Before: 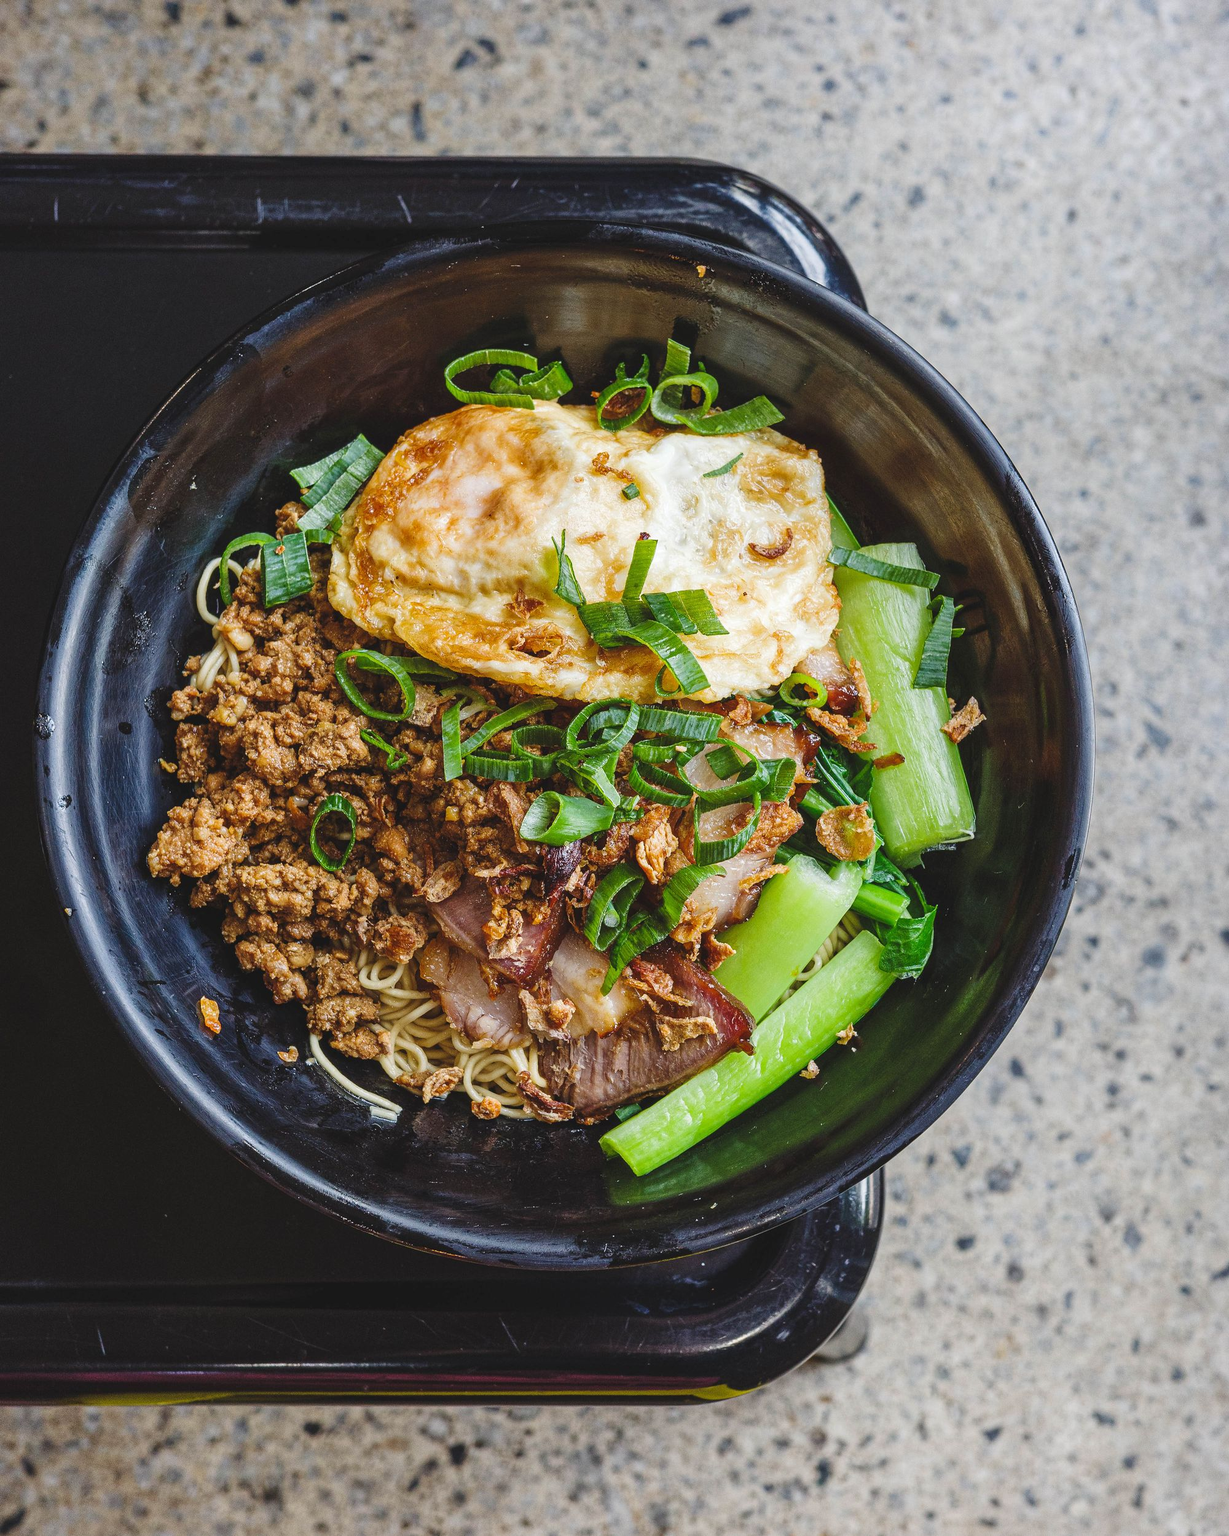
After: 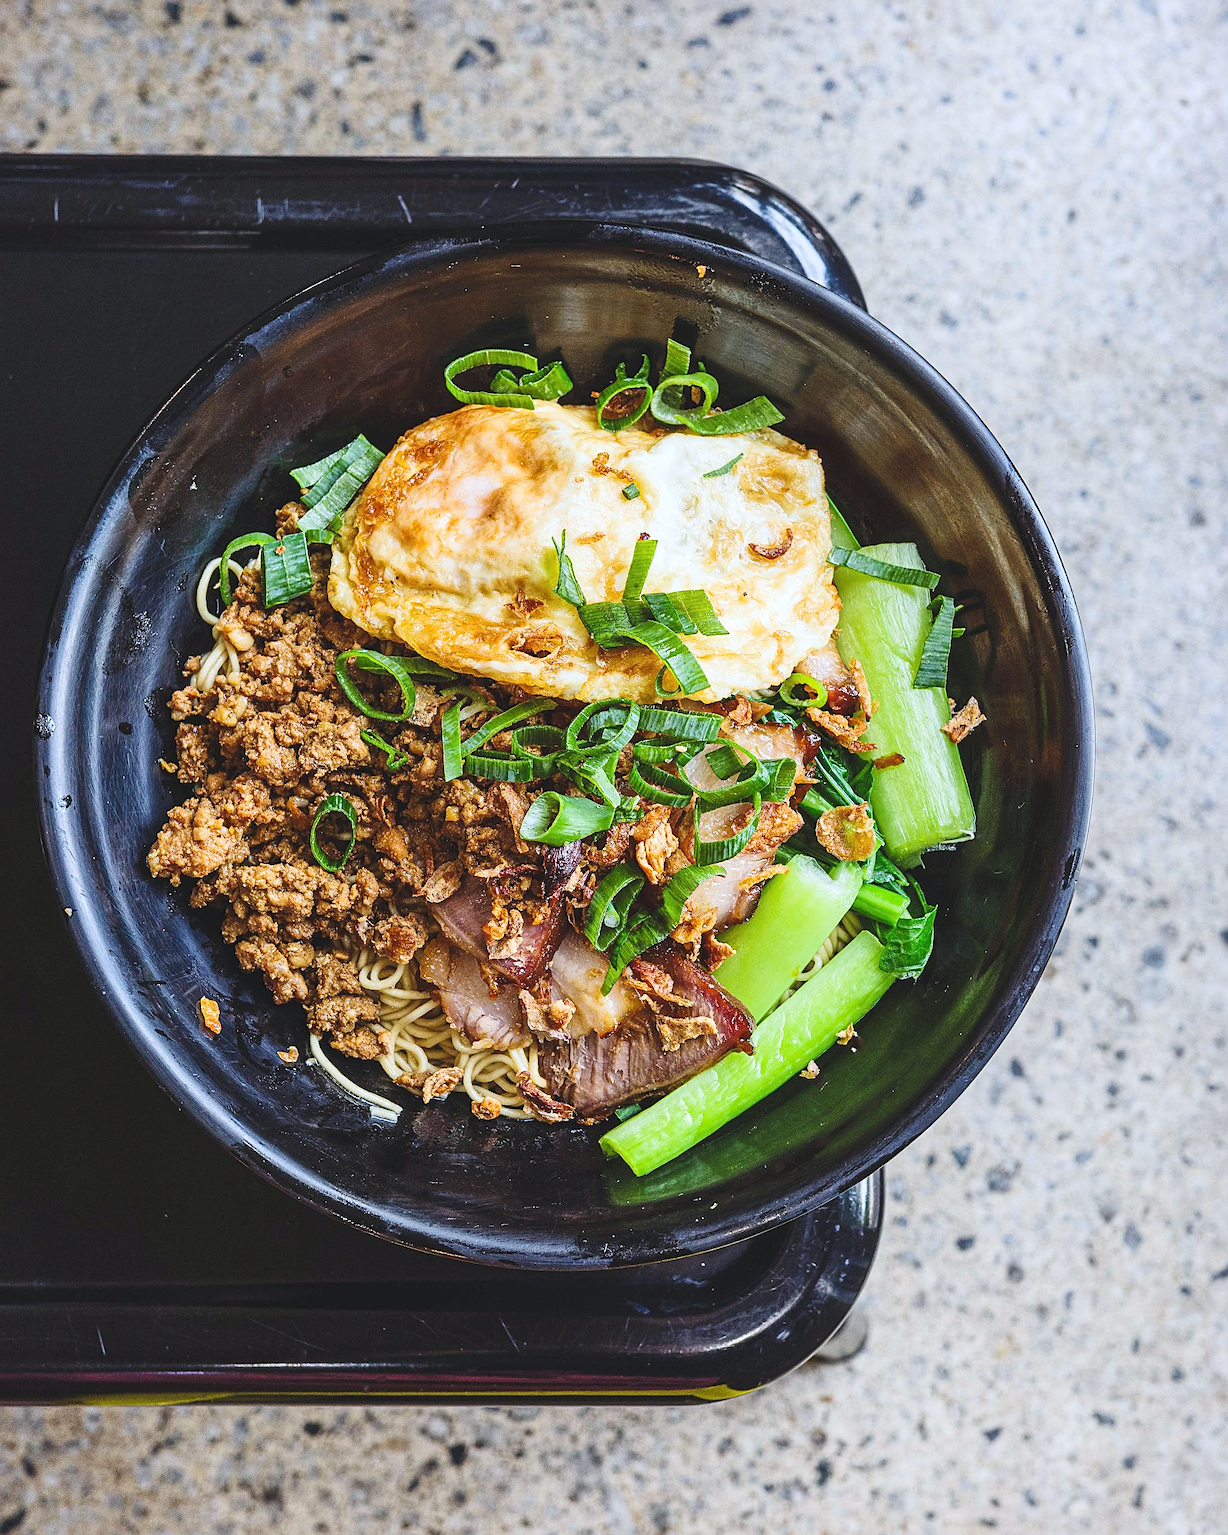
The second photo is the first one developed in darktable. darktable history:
white balance: red 0.976, blue 1.04
color balance: input saturation 99%
sharpen: on, module defaults
contrast brightness saturation: contrast 0.2, brightness 0.15, saturation 0.14
